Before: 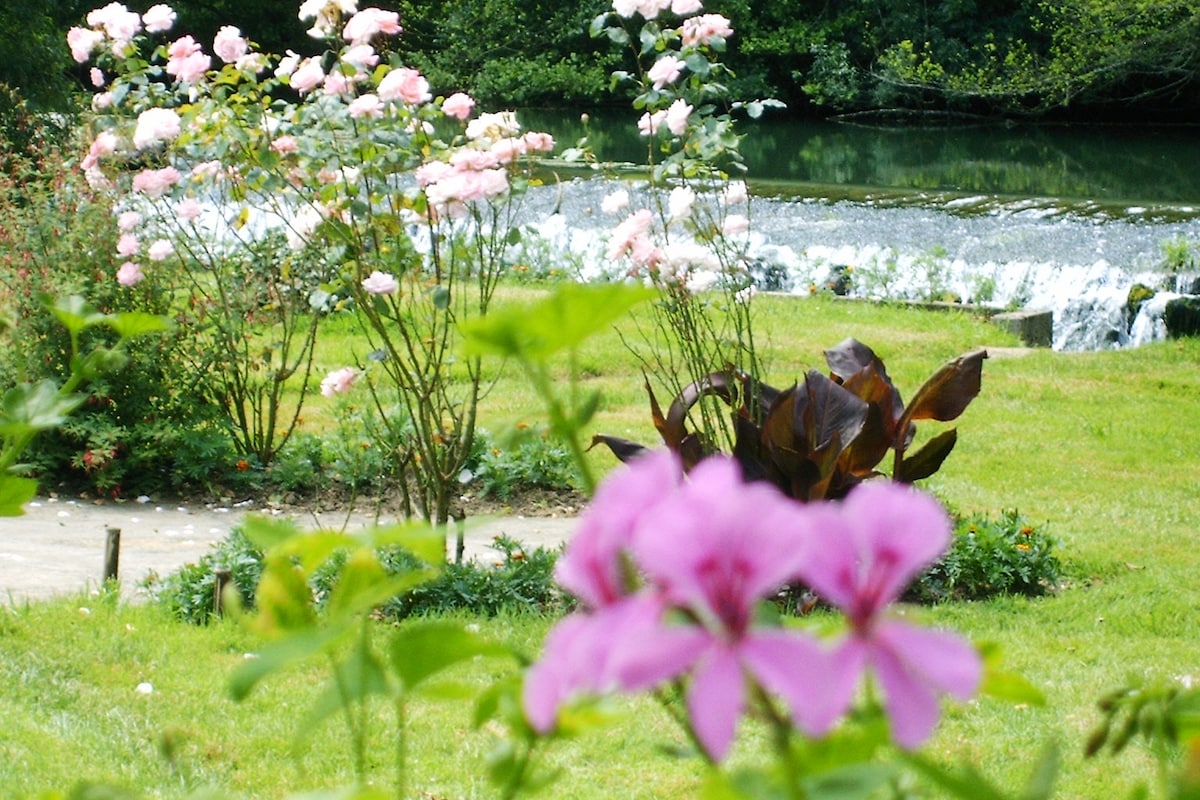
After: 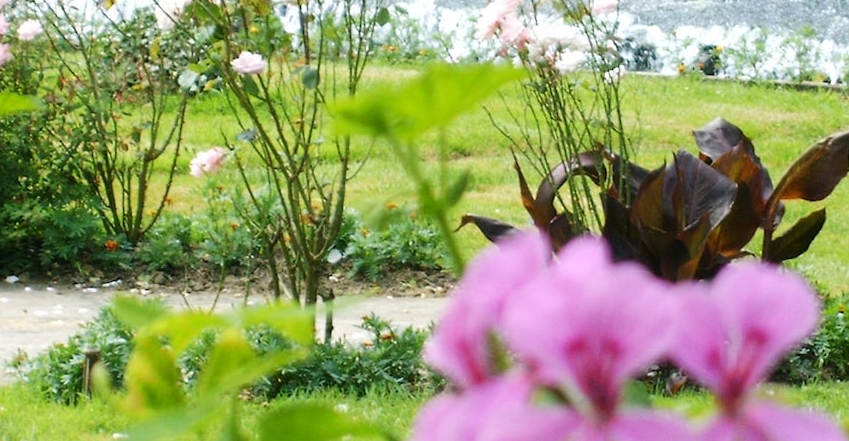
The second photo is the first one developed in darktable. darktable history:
exposure: compensate exposure bias true, compensate highlight preservation false
crop: left 10.955%, top 27.517%, right 18.25%, bottom 17.254%
